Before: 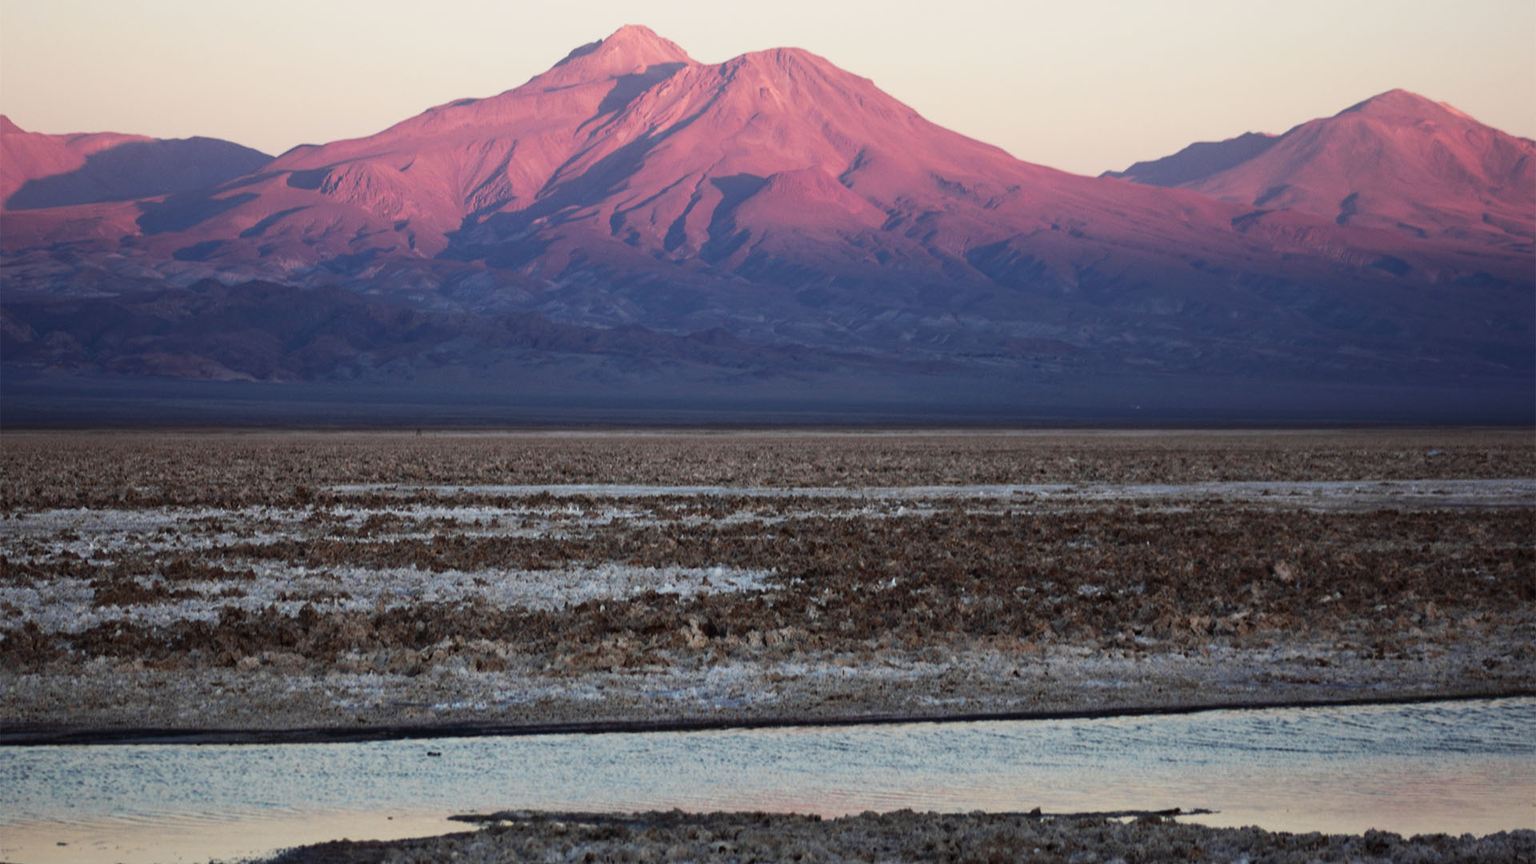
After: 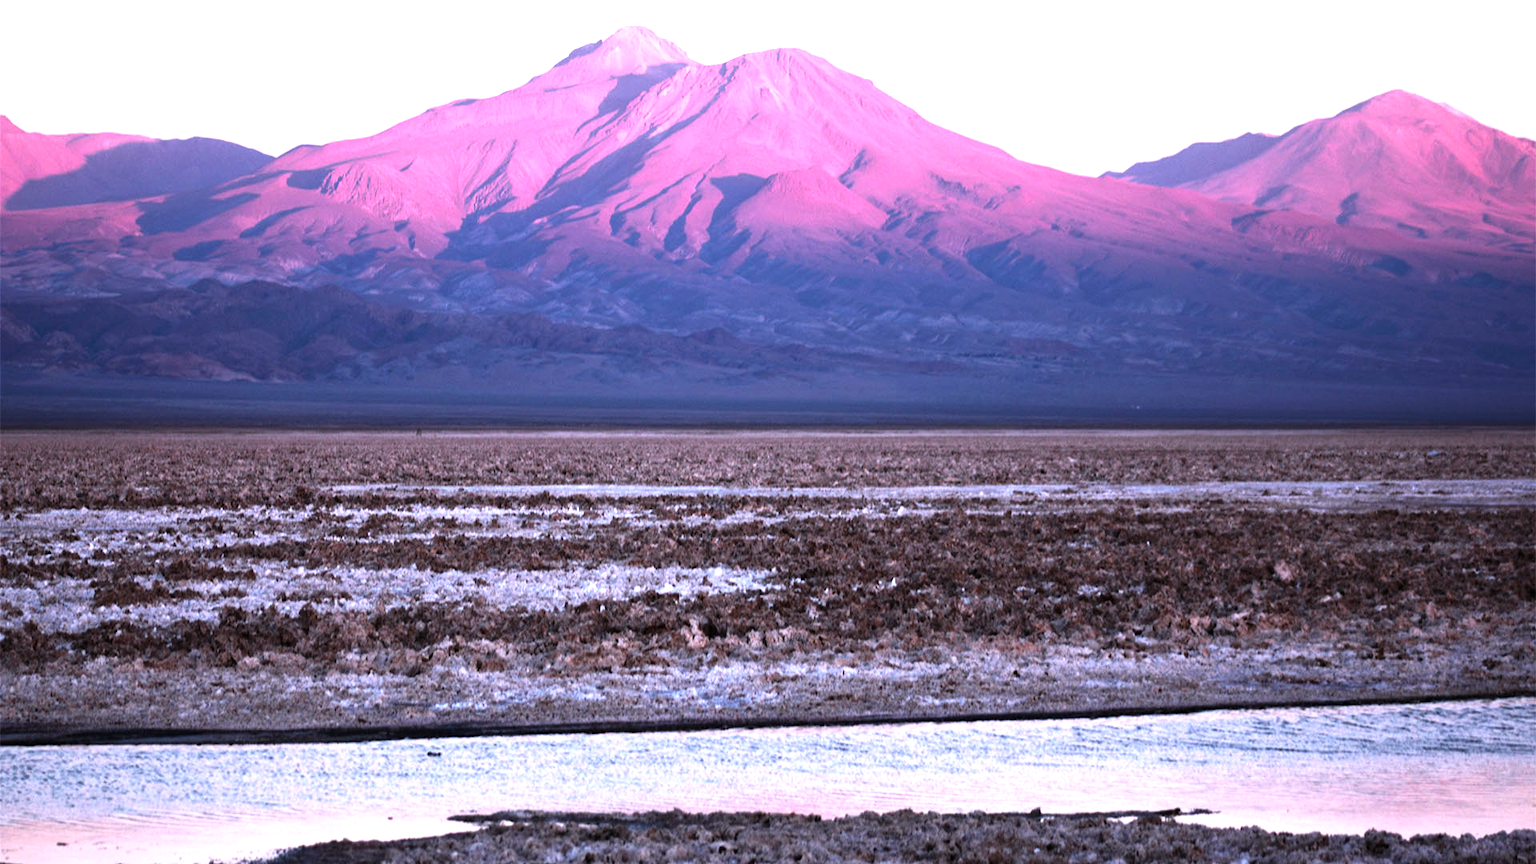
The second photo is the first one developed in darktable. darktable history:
color correction: highlights a* 15.23, highlights b* -25.57
levels: levels [0.012, 0.367, 0.697]
